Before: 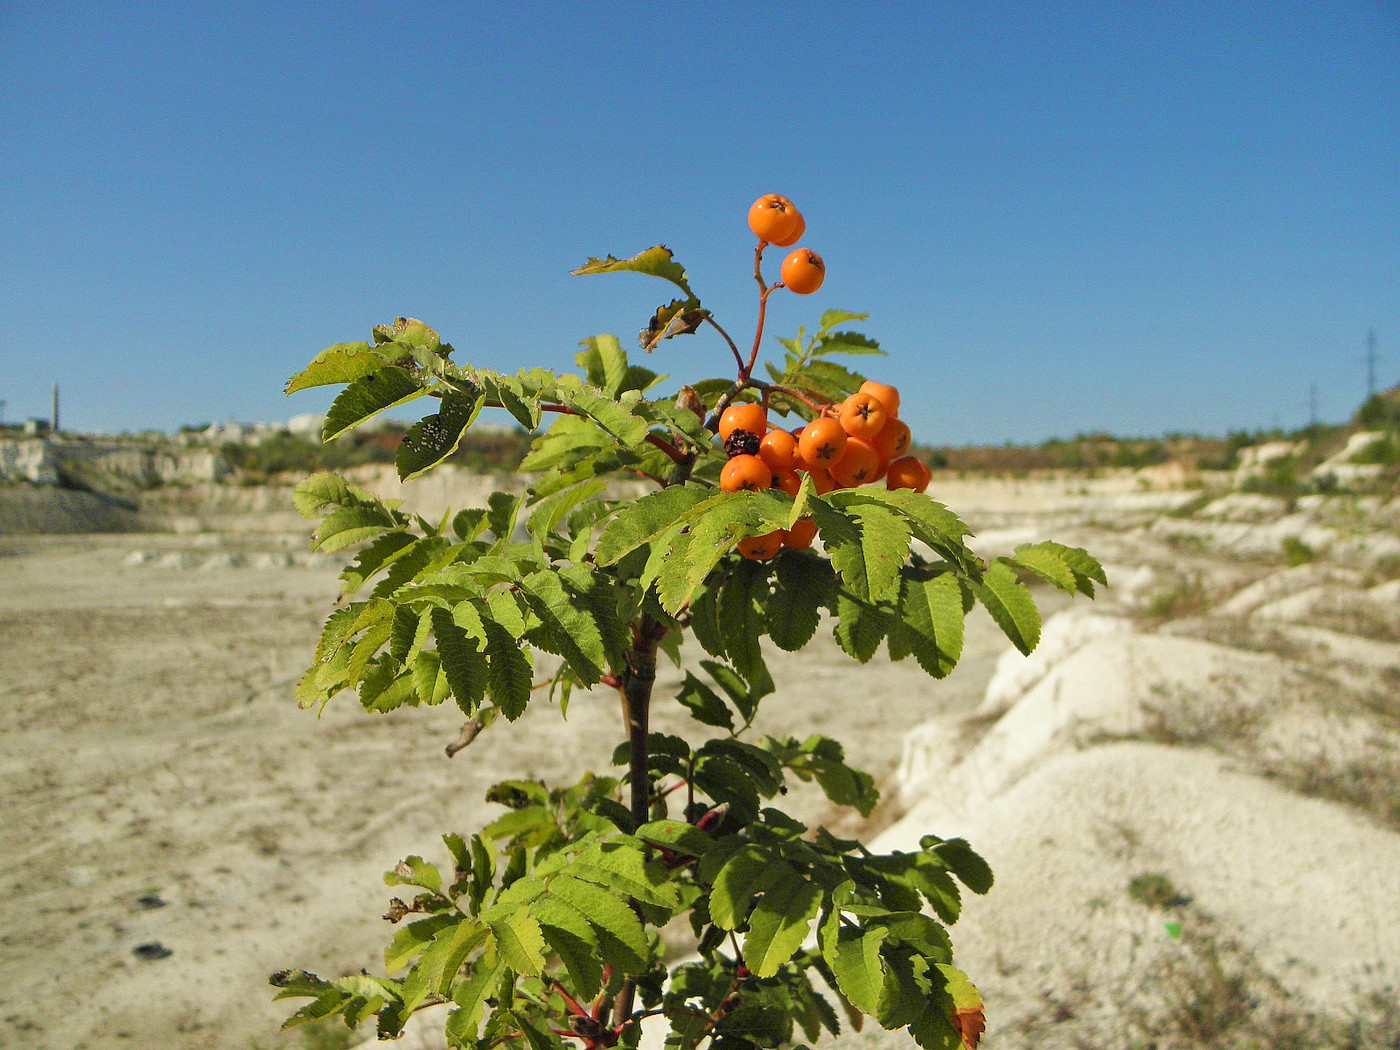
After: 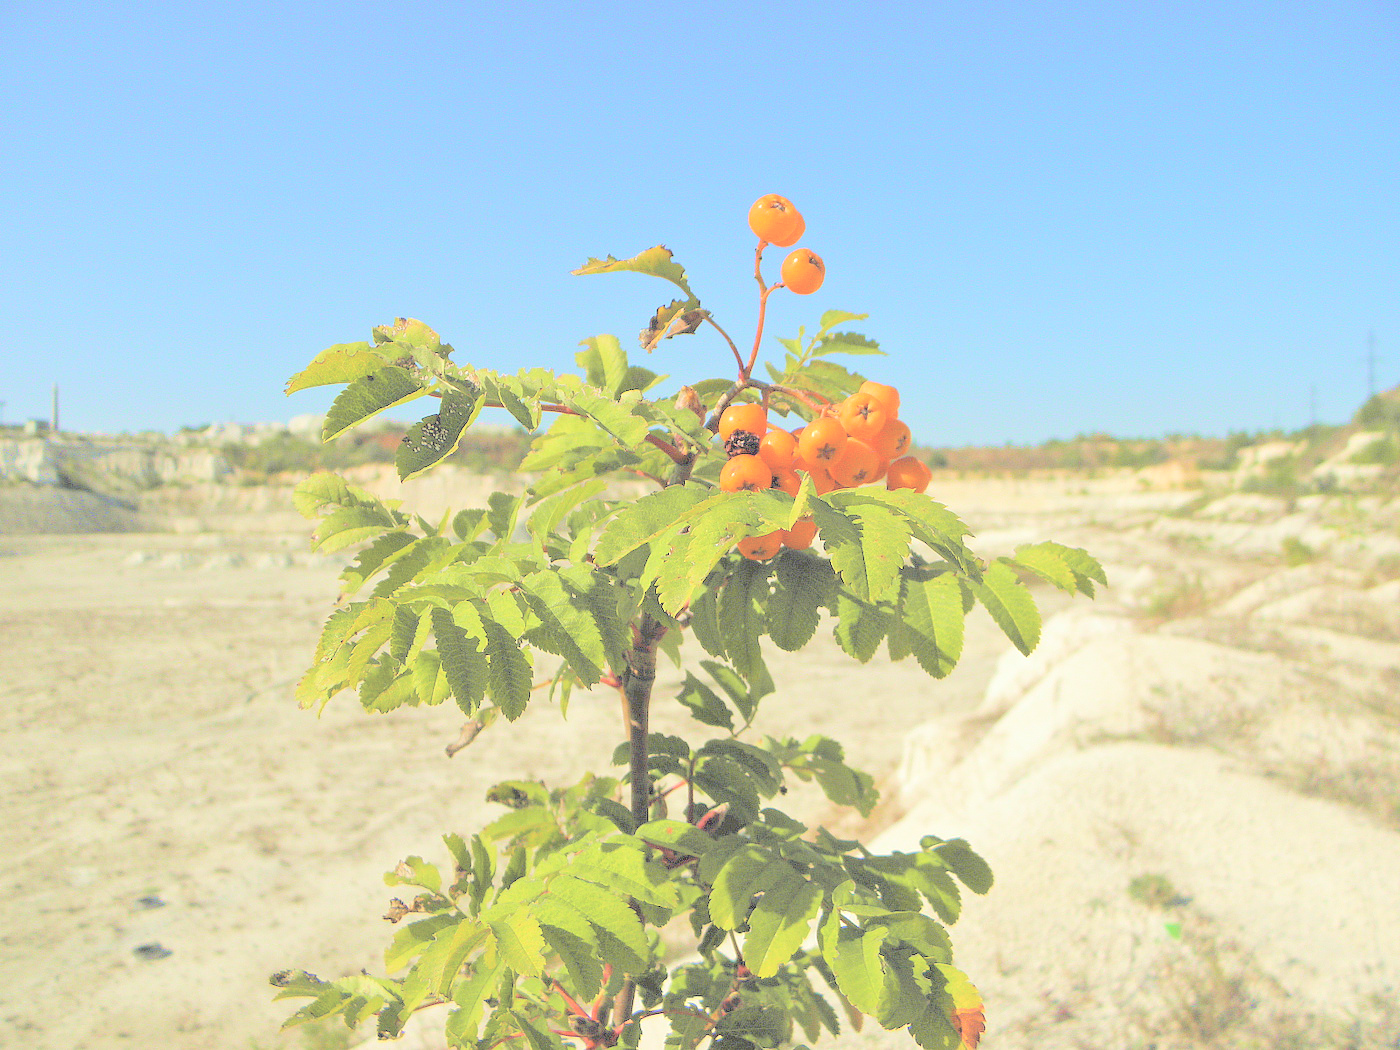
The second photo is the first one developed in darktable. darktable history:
contrast brightness saturation: brightness 0.98
